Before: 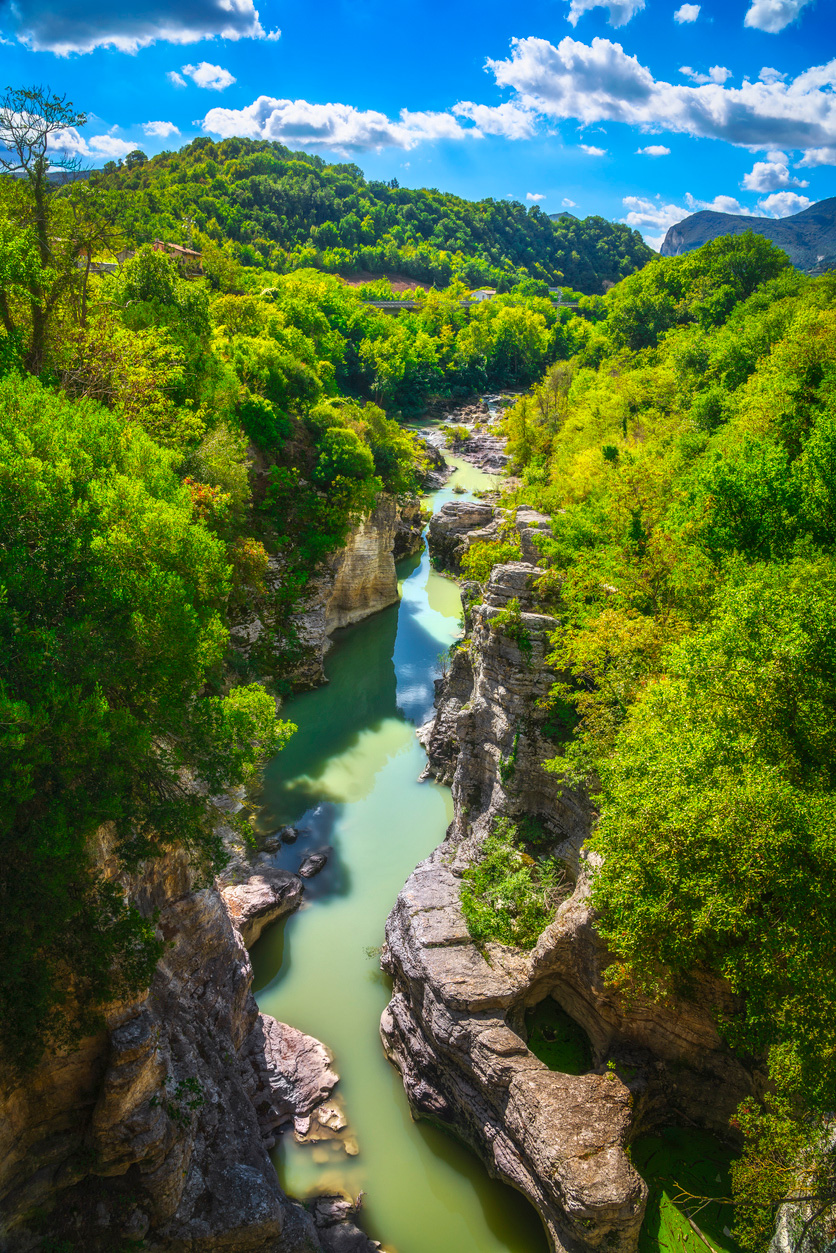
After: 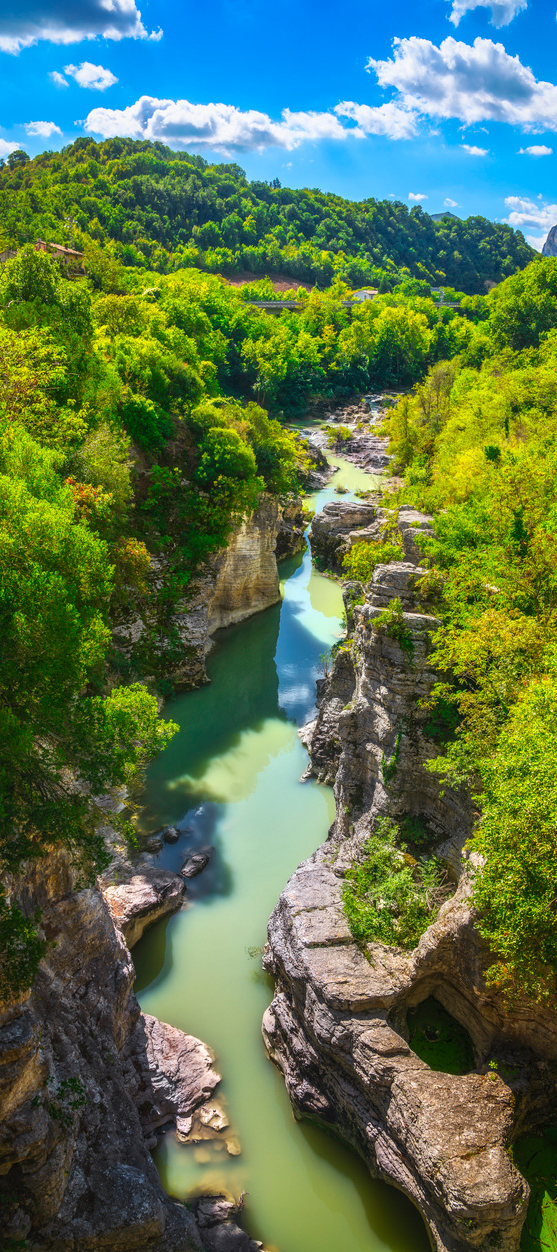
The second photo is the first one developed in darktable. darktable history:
crop and rotate: left 14.313%, right 19.035%
